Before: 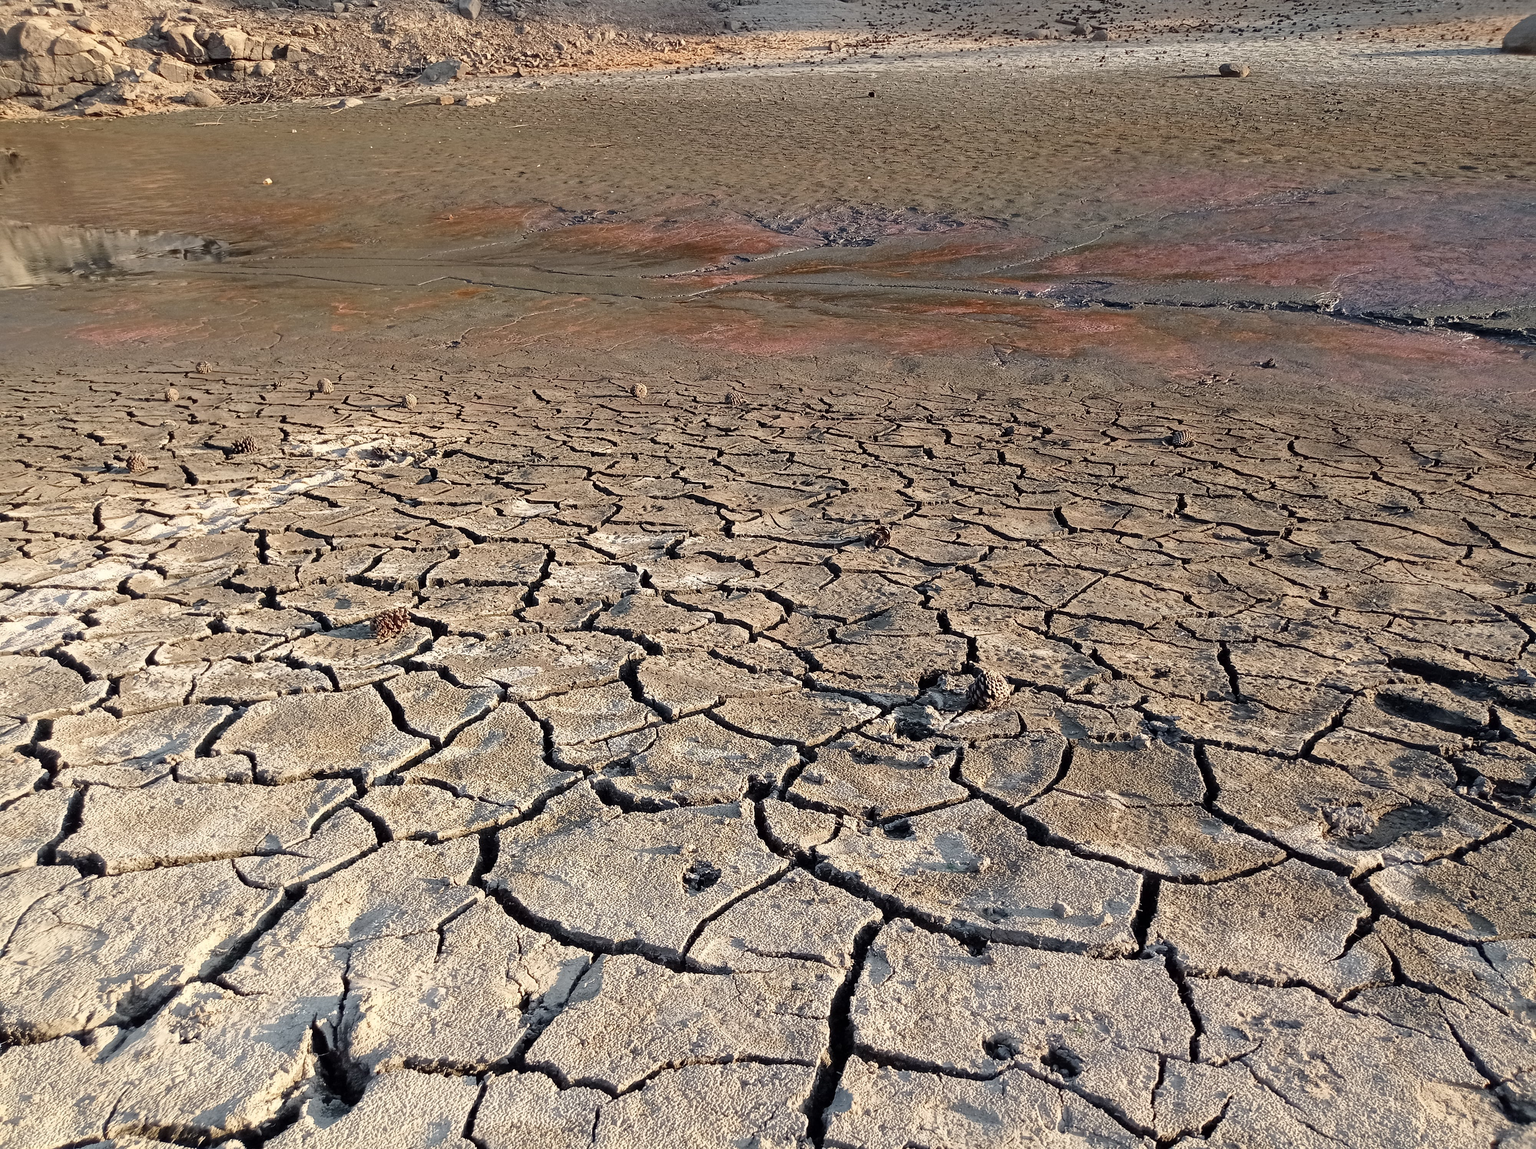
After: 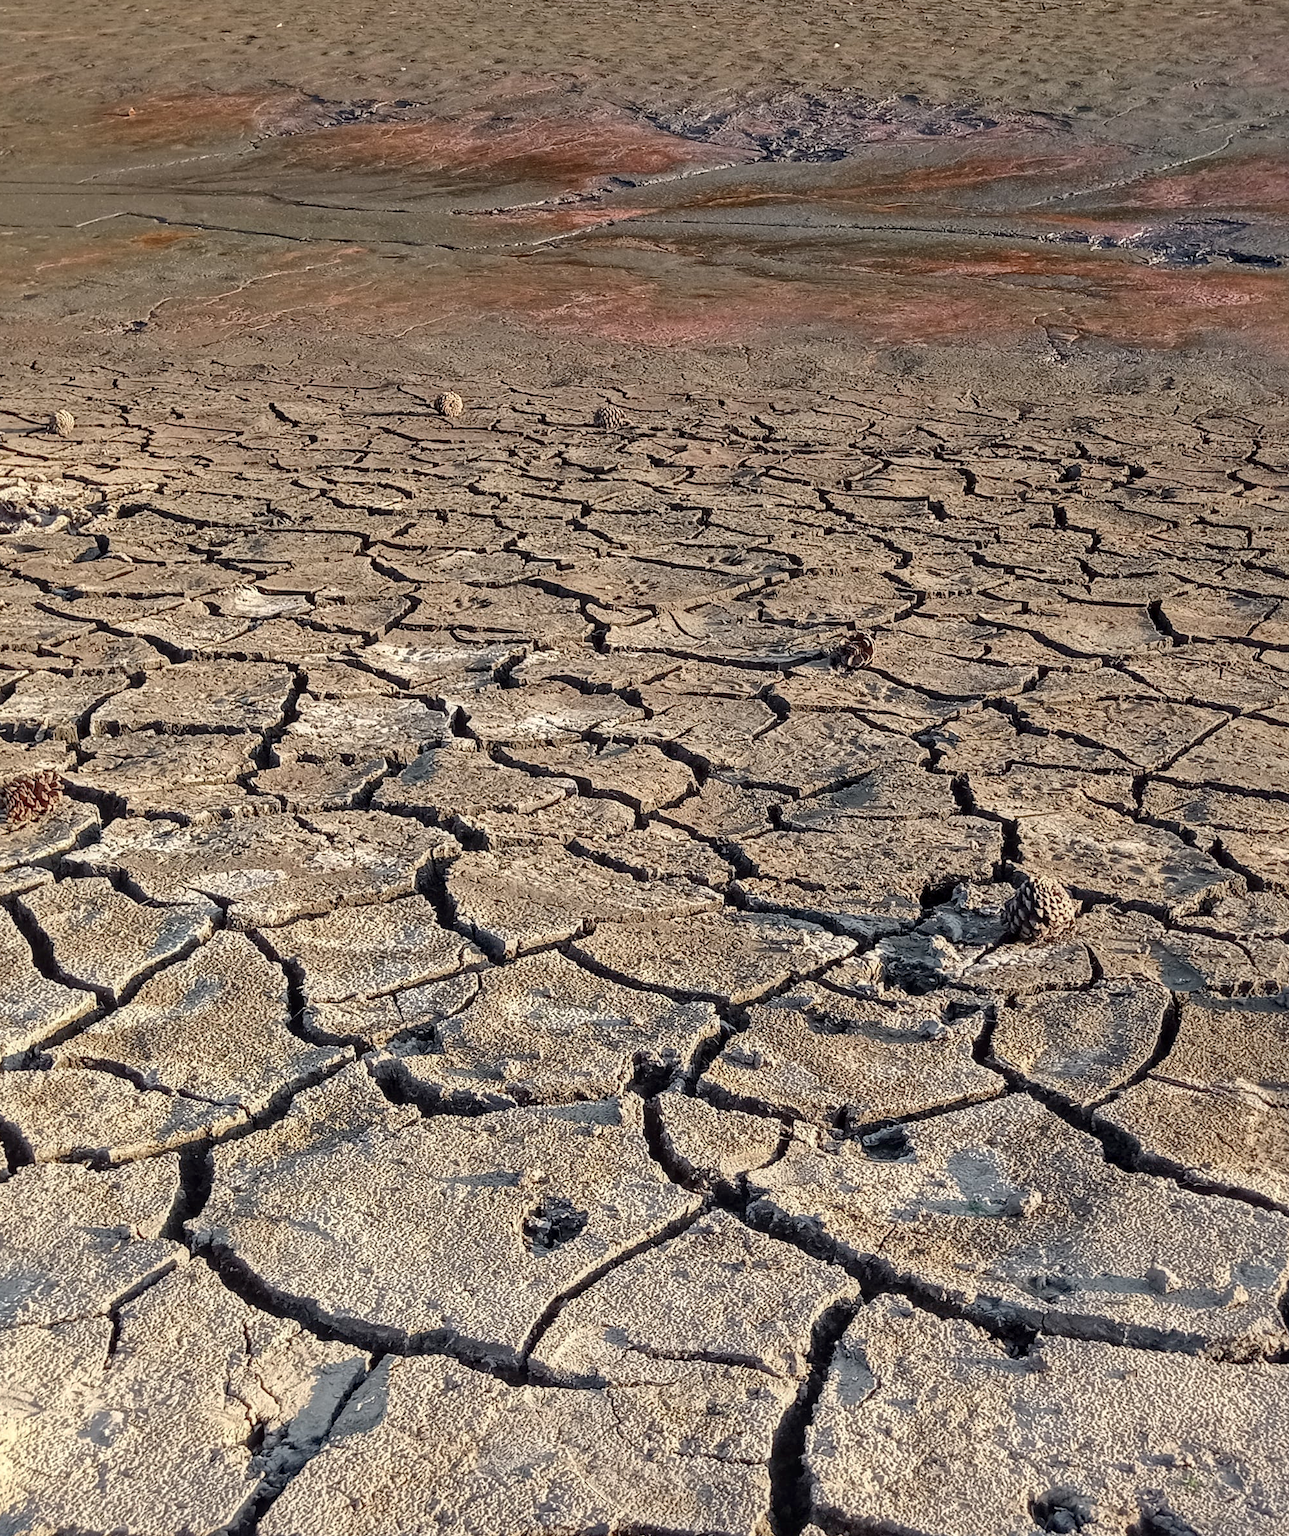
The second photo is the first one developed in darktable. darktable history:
crop and rotate: angle 0.018°, left 24.272%, top 13.149%, right 25.917%, bottom 7.539%
local contrast: on, module defaults
shadows and highlights: on, module defaults
